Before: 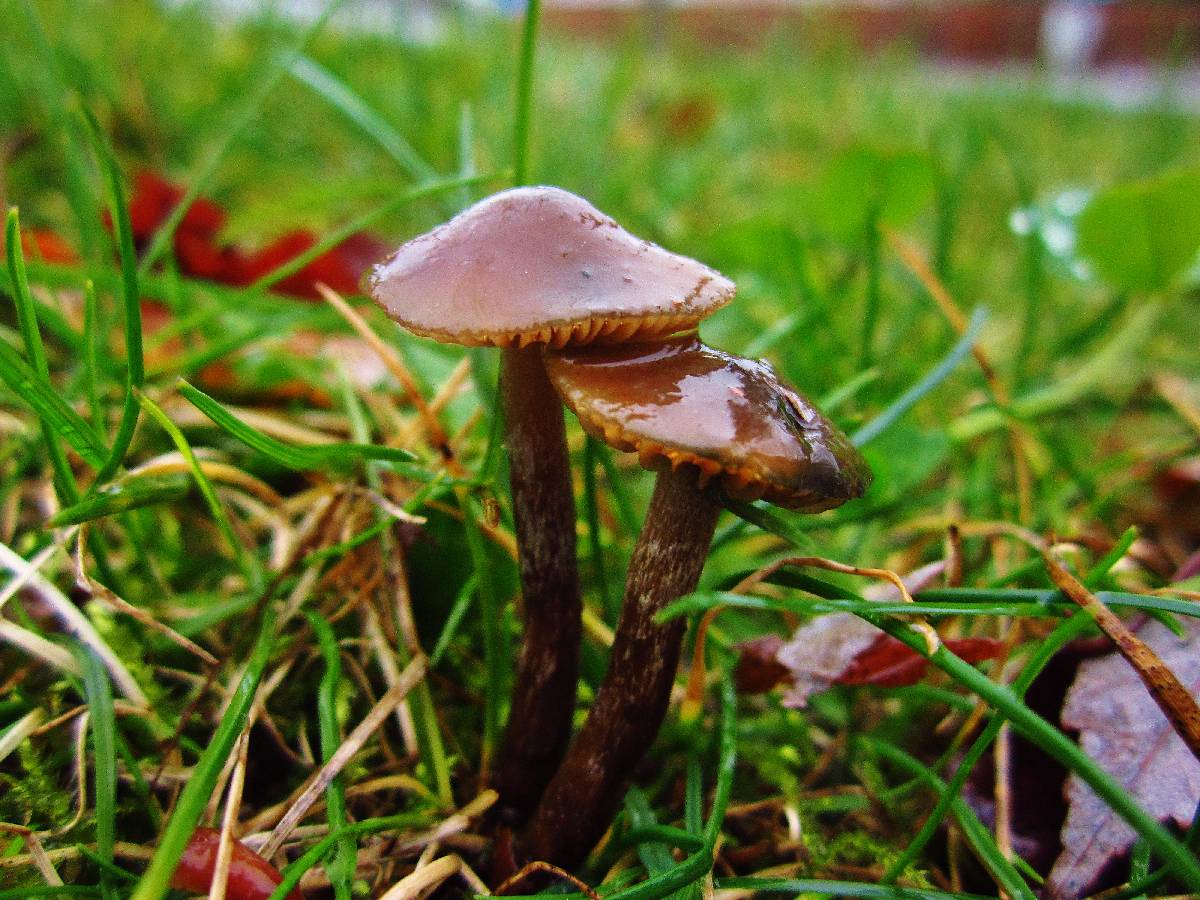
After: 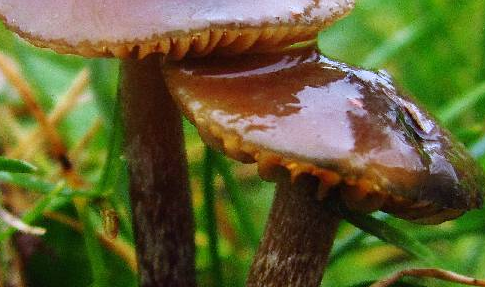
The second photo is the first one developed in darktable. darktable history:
white balance: red 0.954, blue 1.079
crop: left 31.751%, top 32.172%, right 27.8%, bottom 35.83%
